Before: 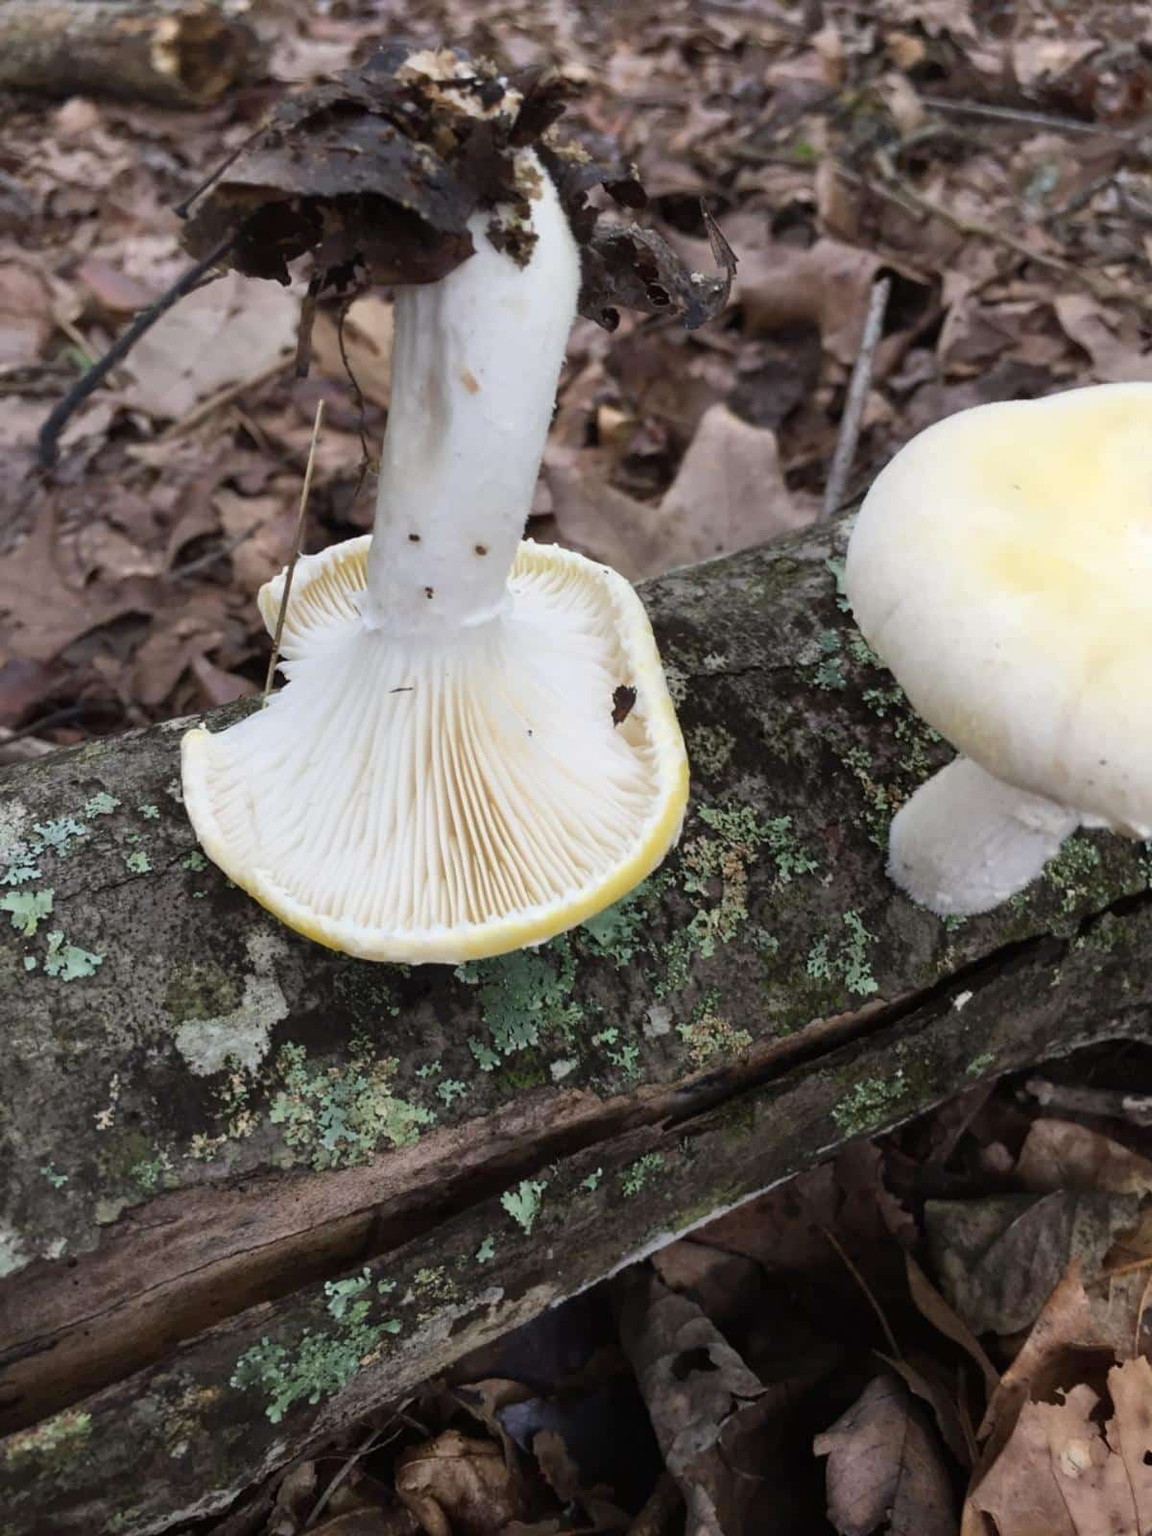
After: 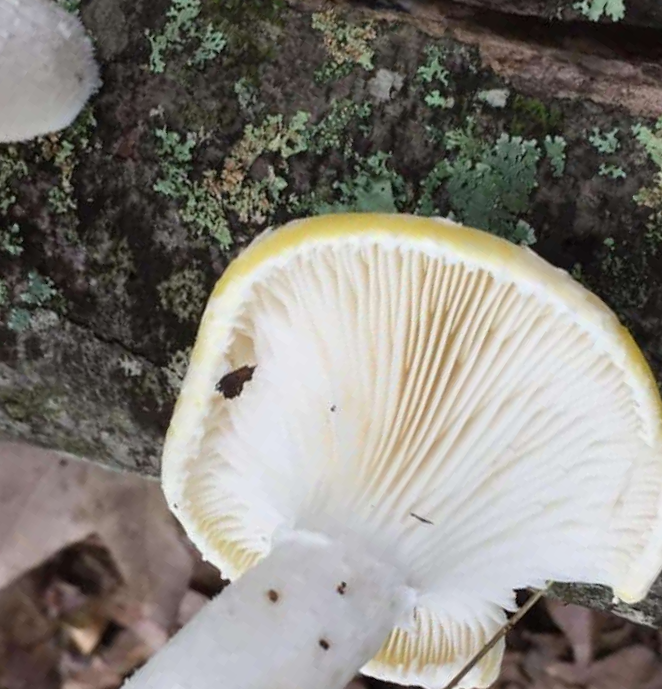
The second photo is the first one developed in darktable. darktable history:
crop and rotate: angle 147.08°, left 9.209%, top 15.66%, right 4.452%, bottom 16.968%
